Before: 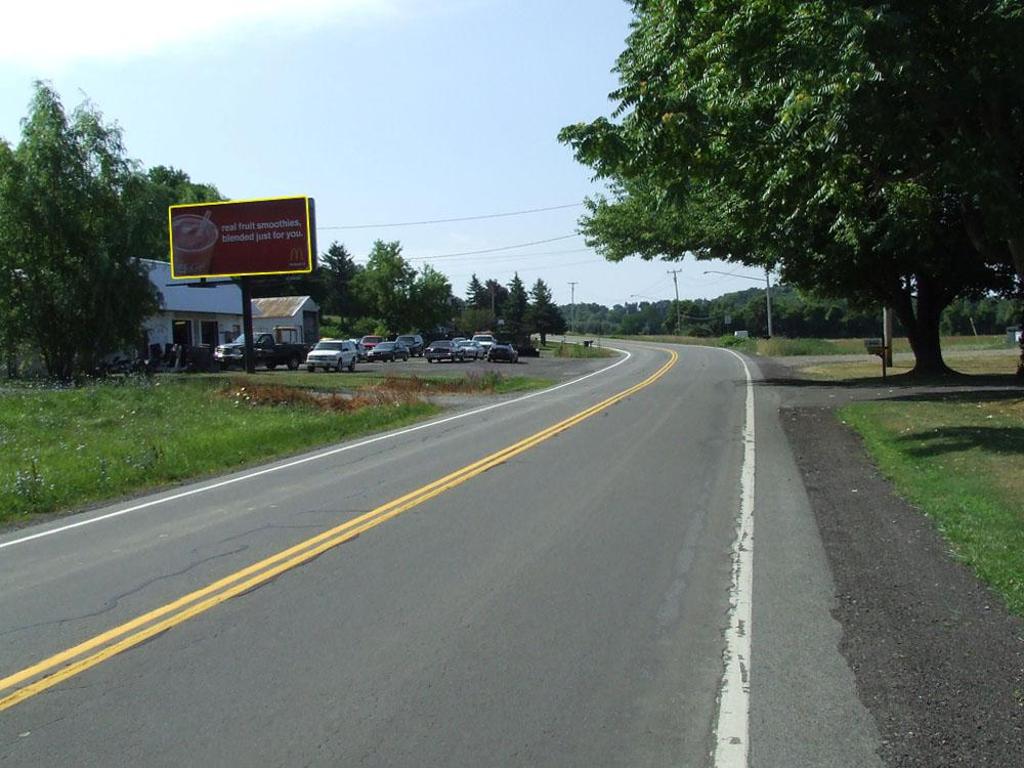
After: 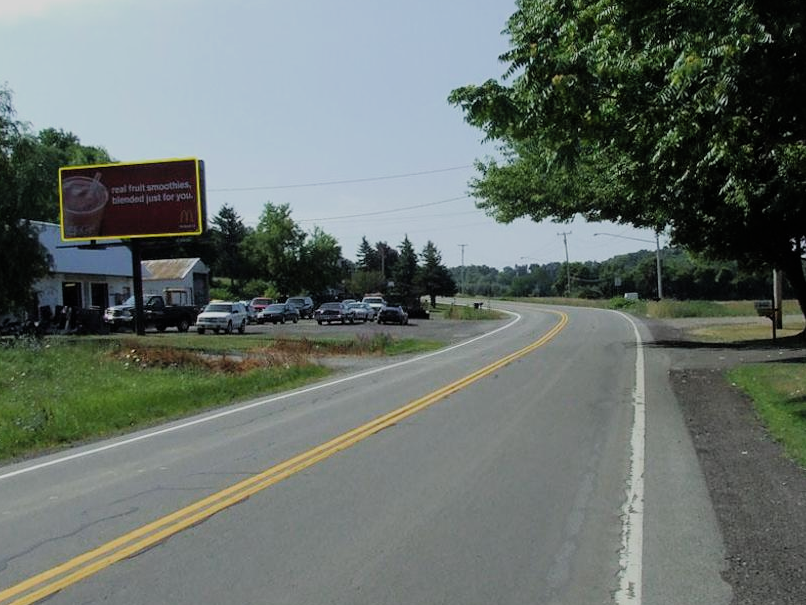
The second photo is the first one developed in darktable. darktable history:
filmic rgb: black relative exposure -7.65 EV, white relative exposure 4.56 EV, threshold 5.98 EV, hardness 3.61, enable highlight reconstruction true
exposure: exposure -0.184 EV, compensate highlight preservation false
contrast brightness saturation: contrast 0.054, brightness 0.068, saturation 0.009
crop and rotate: left 10.743%, top 5.04%, right 10.452%, bottom 16.072%
color zones: curves: ch0 [(0, 0.444) (0.143, 0.442) (0.286, 0.441) (0.429, 0.441) (0.571, 0.441) (0.714, 0.441) (0.857, 0.442) (1, 0.444)]
